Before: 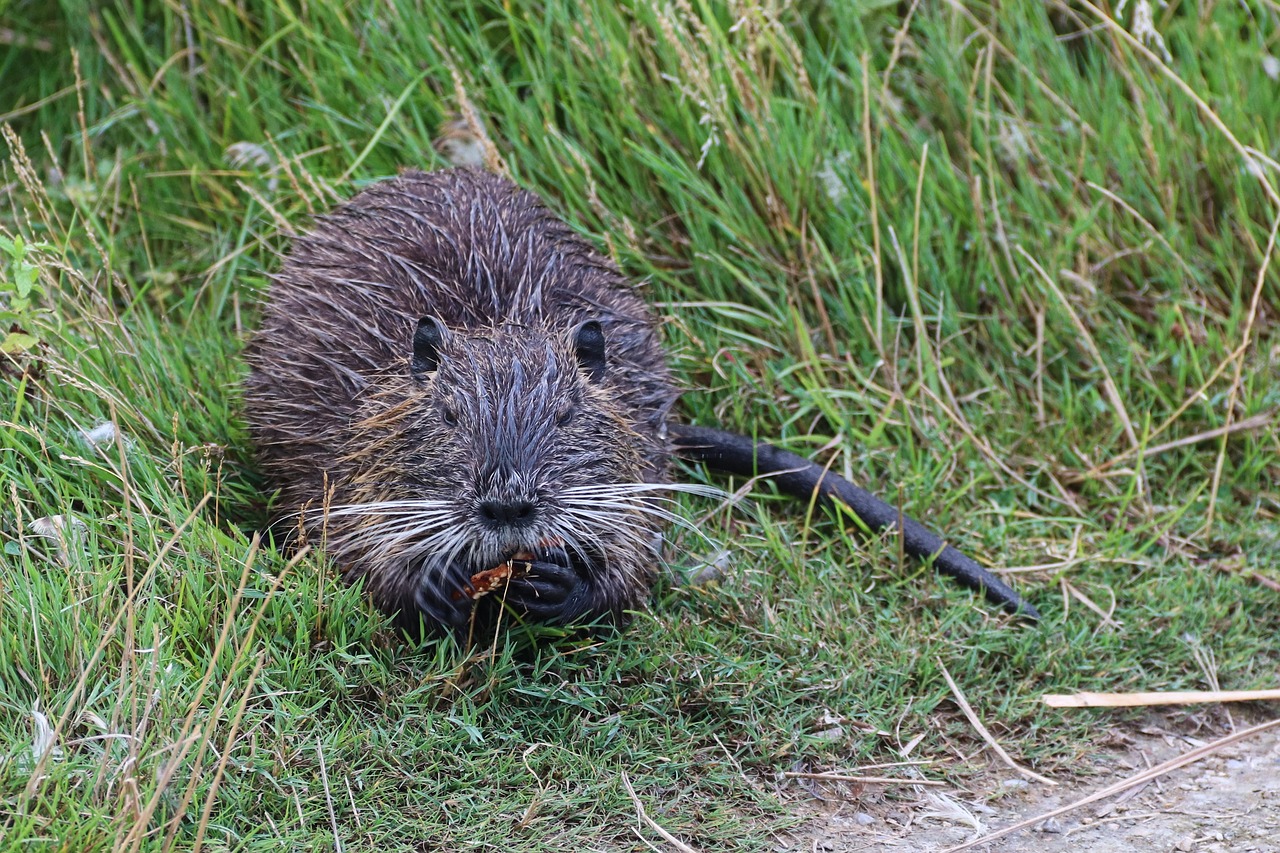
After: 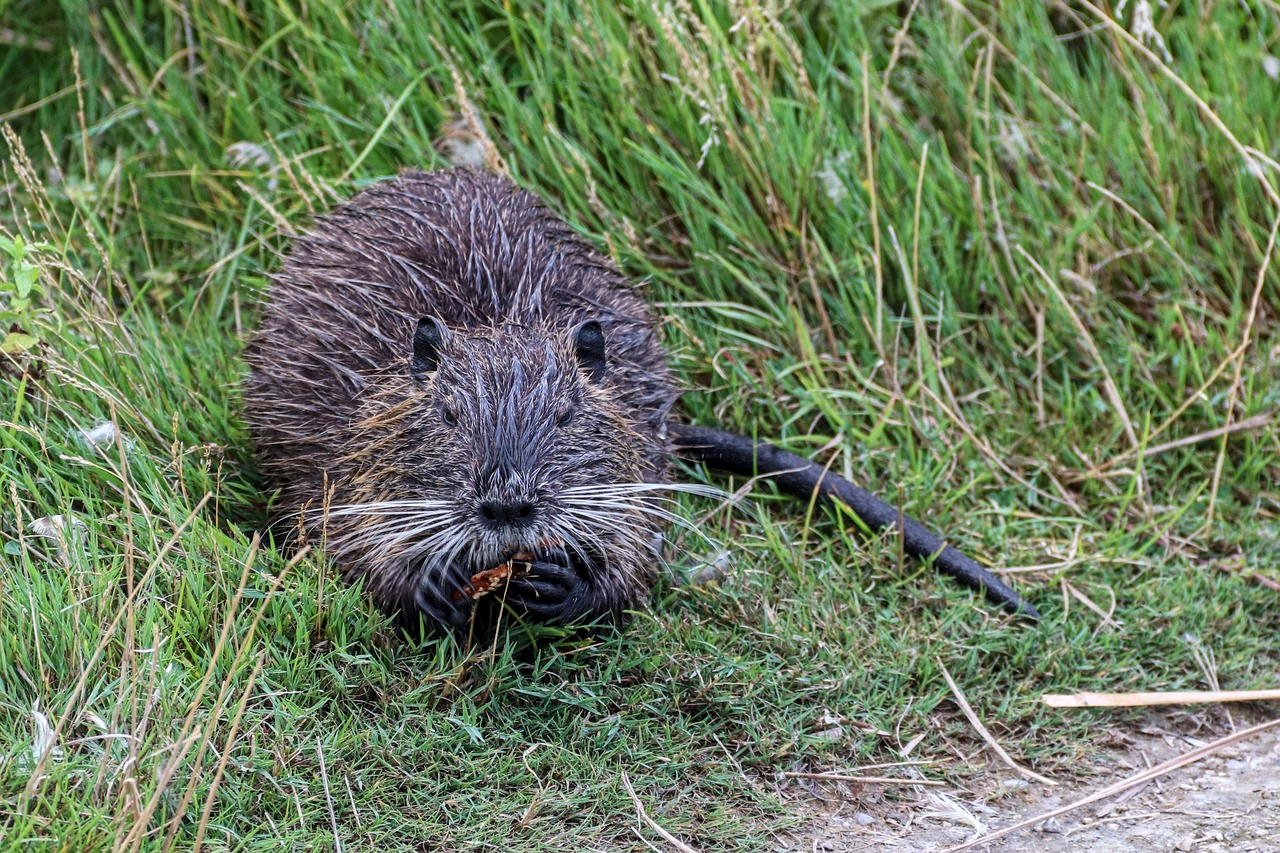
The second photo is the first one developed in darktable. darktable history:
local contrast: on, module defaults
levels: levels [0.016, 0.5, 0.996]
exposure: compensate highlight preservation false
